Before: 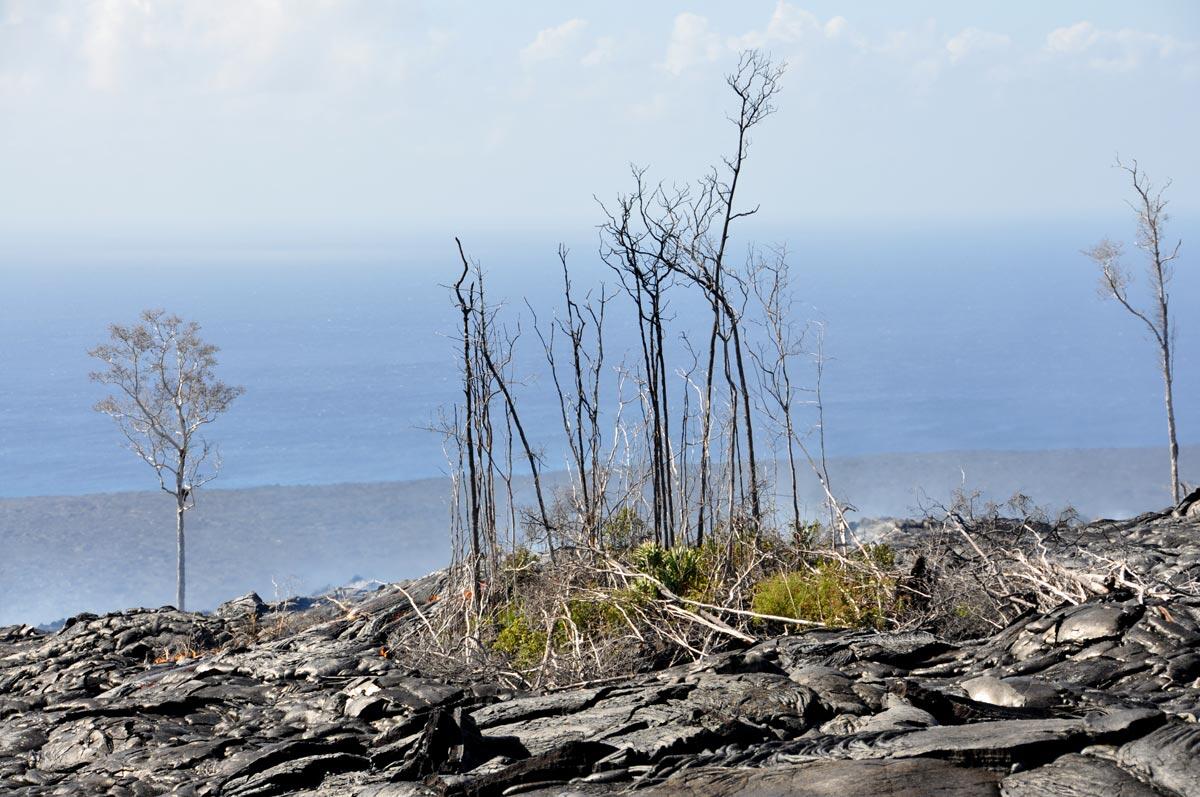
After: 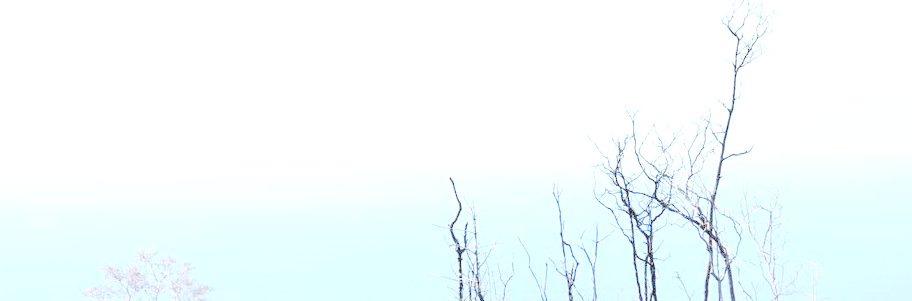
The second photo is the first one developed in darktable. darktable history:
color balance rgb: perceptual saturation grading › global saturation 20%, perceptual saturation grading › highlights -50.193%, perceptual saturation grading › shadows 30.912%, global vibrance 9.521%
crop: left 0.532%, top 7.634%, right 23.439%, bottom 54.492%
exposure: black level correction 0, exposure 1.101 EV, compensate exposure bias true, compensate highlight preservation false
contrast brightness saturation: brightness 0.989
